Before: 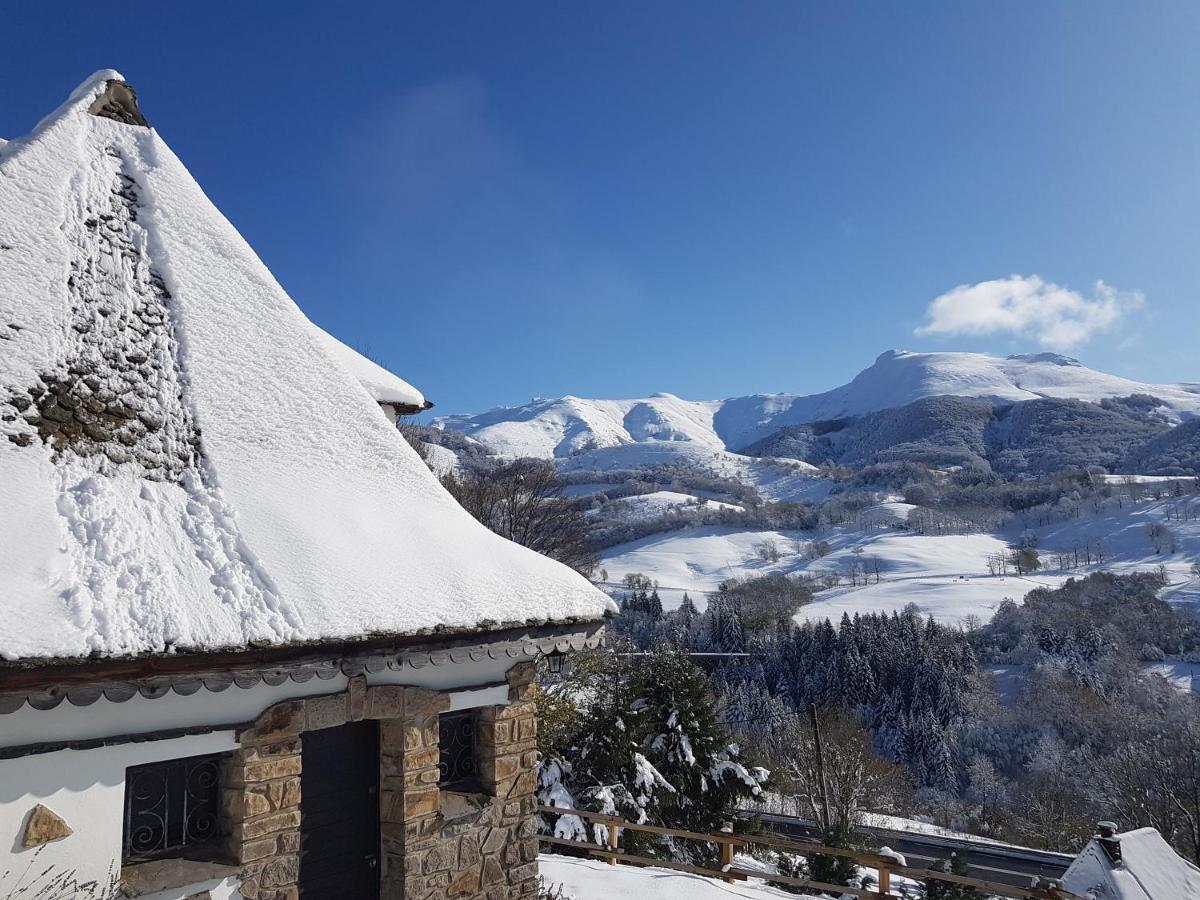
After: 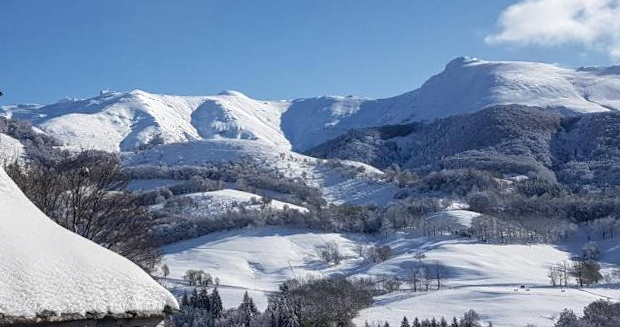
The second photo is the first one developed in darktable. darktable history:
crop: left 36.607%, top 34.735%, right 13.146%, bottom 30.611%
local contrast: detail 130%
rotate and perspective: rotation 2.27°, automatic cropping off
